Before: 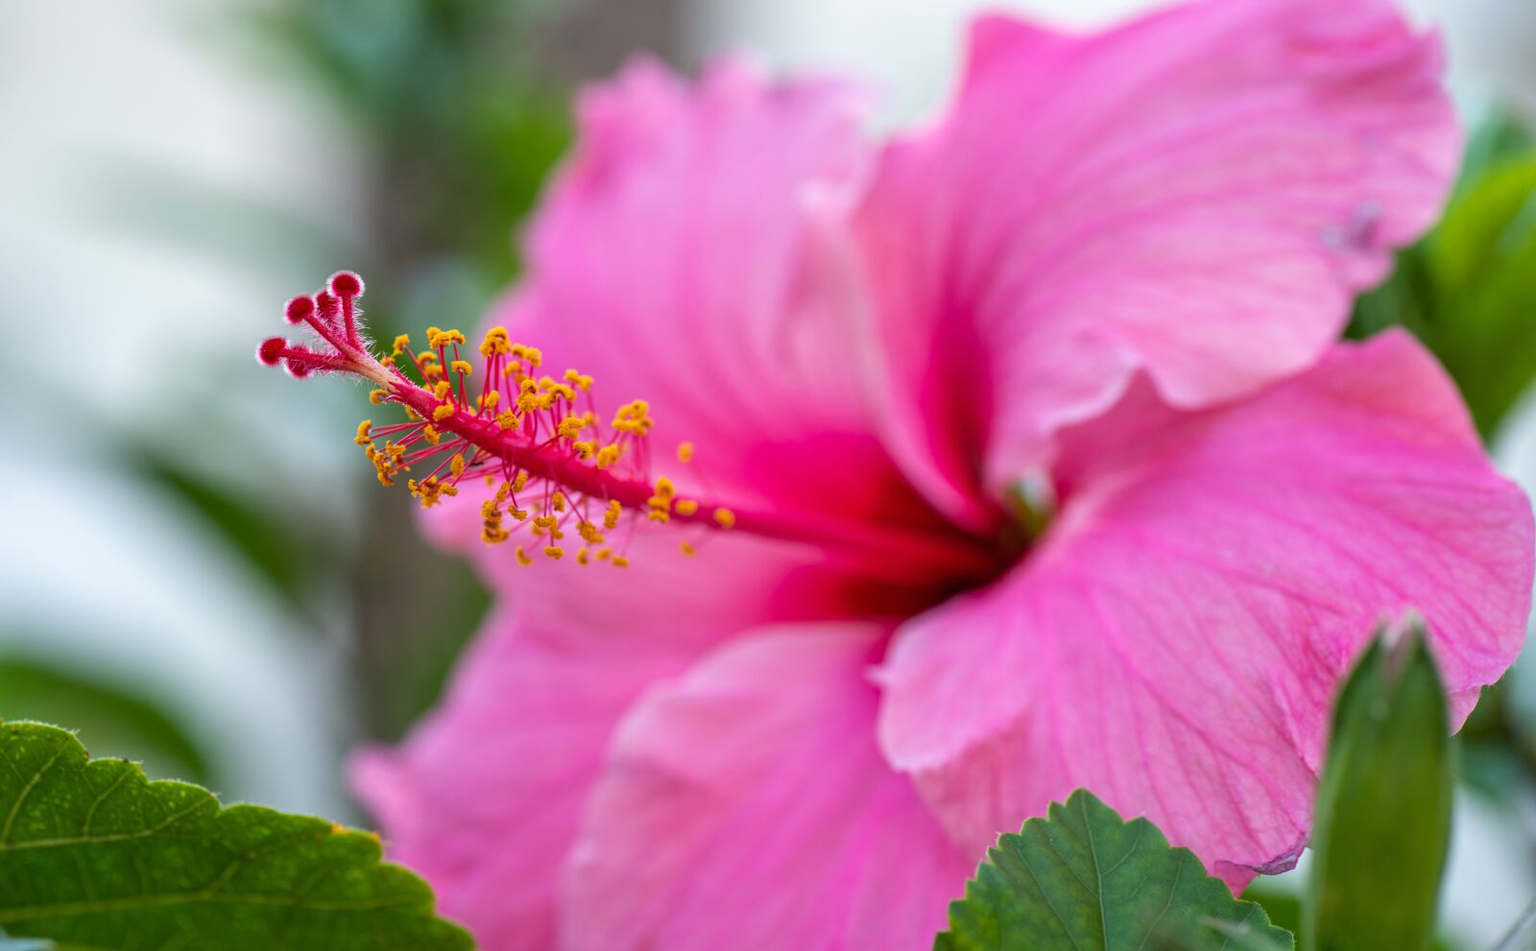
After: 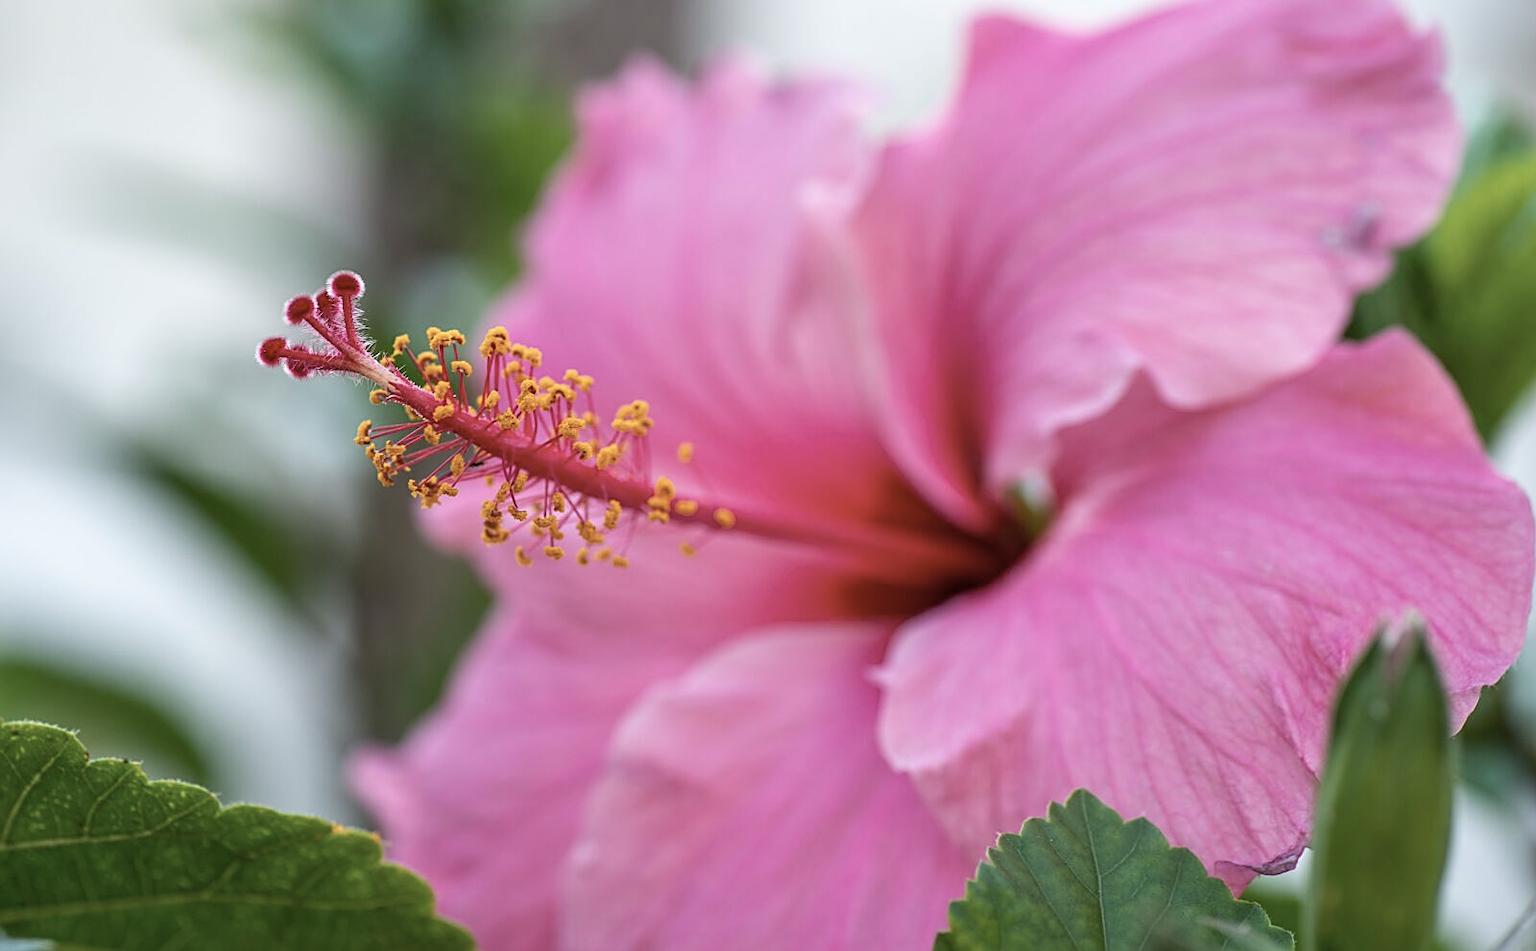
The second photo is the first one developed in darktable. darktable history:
contrast brightness saturation: contrast 0.099, saturation -0.304
sharpen: on, module defaults
